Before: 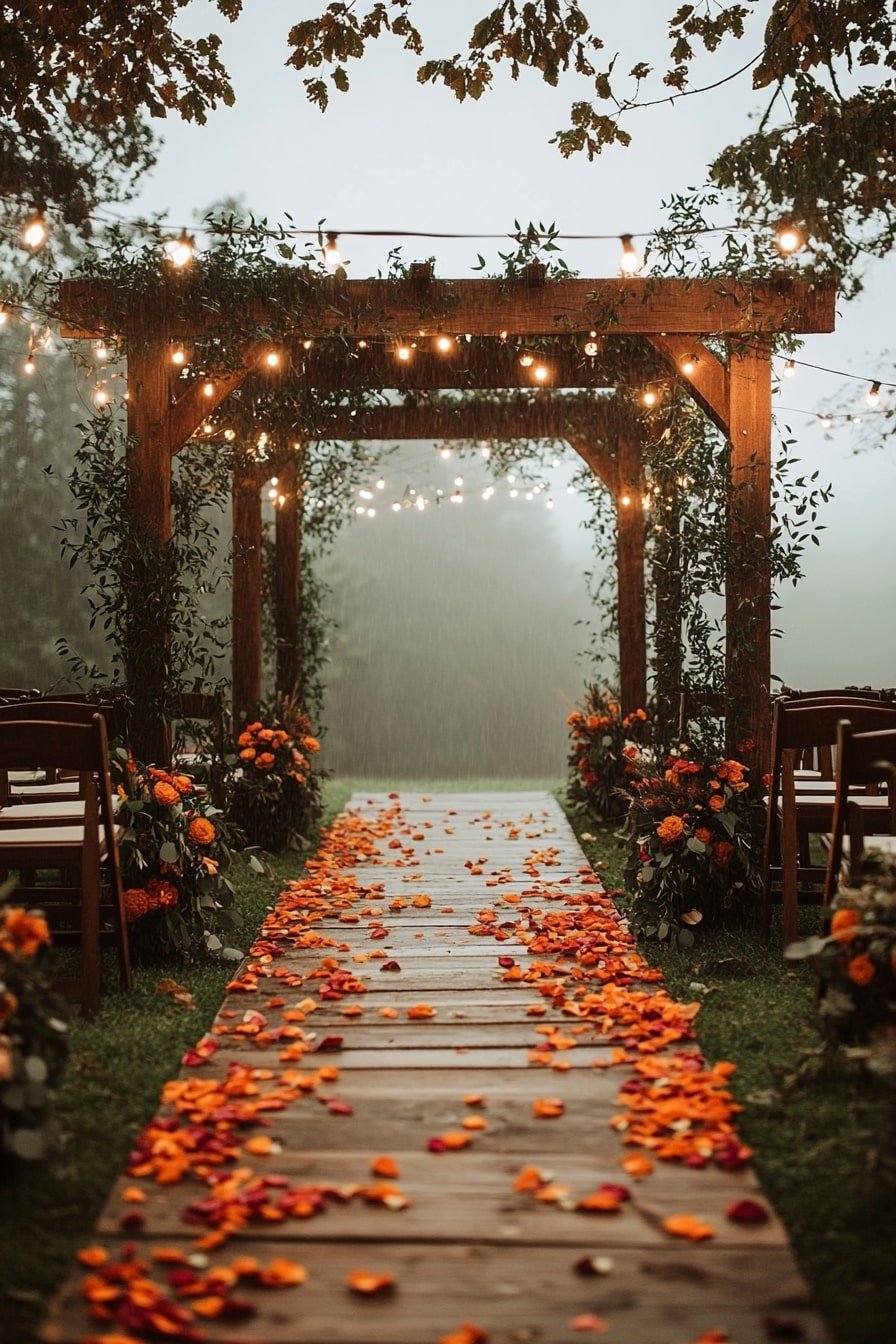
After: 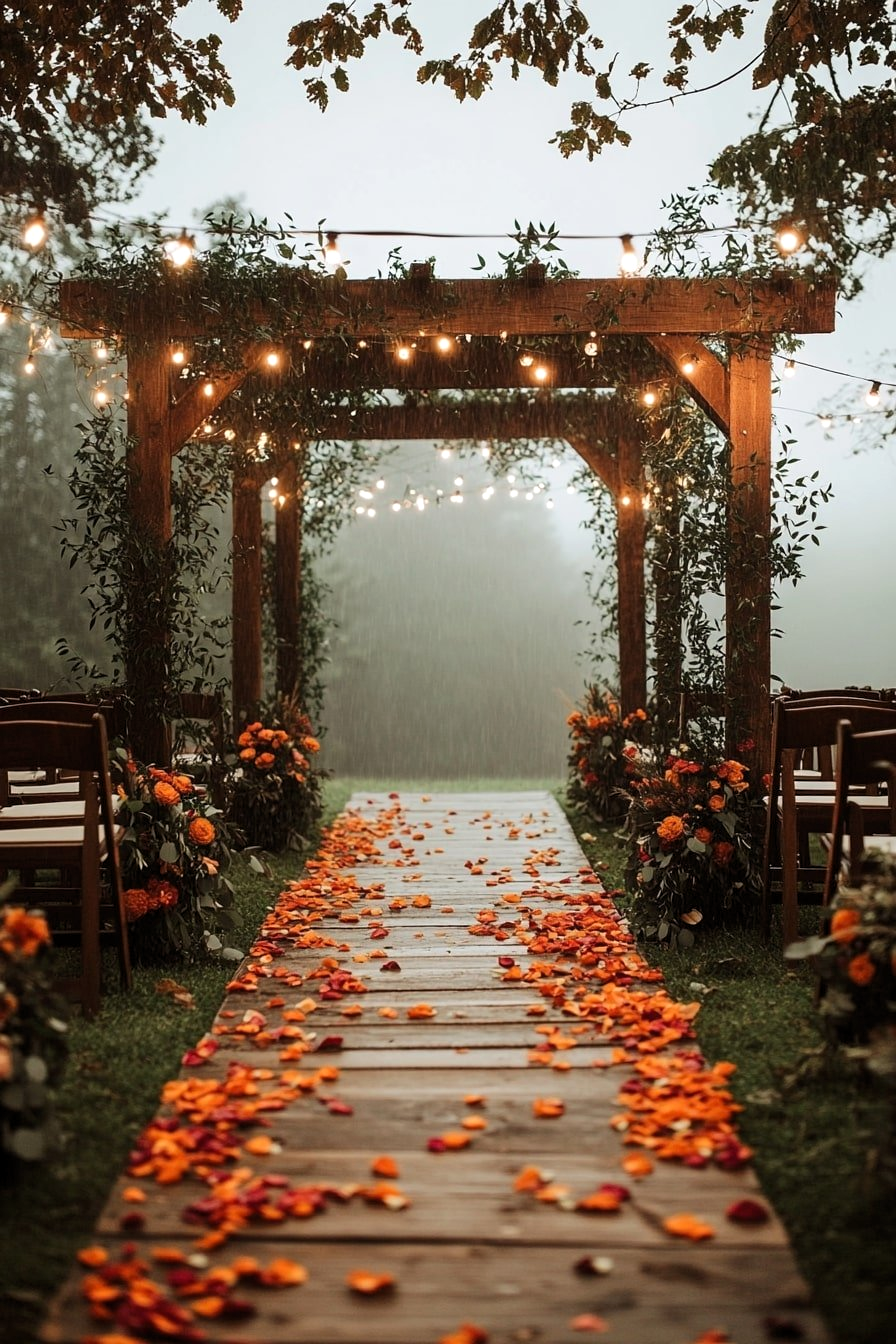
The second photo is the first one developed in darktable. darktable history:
levels: levels [0.016, 0.492, 0.969]
